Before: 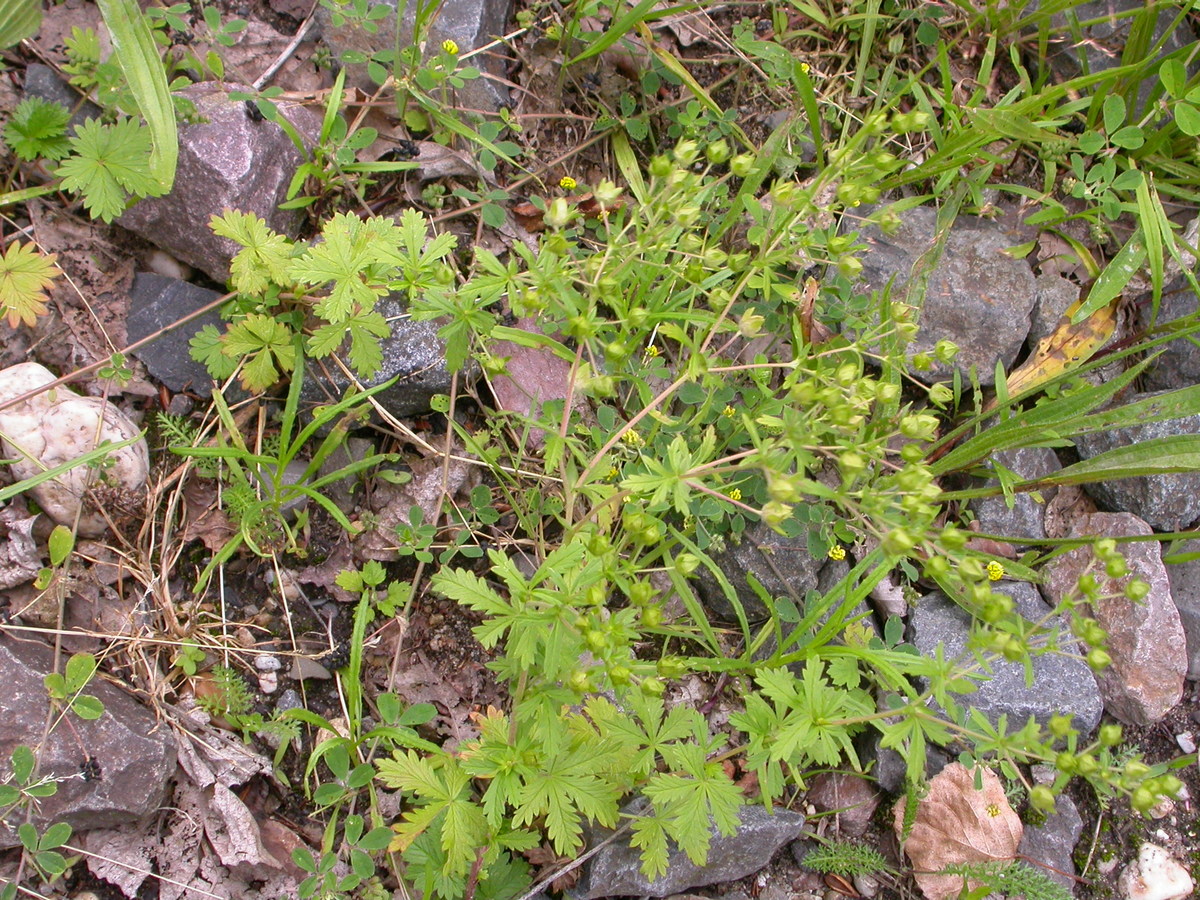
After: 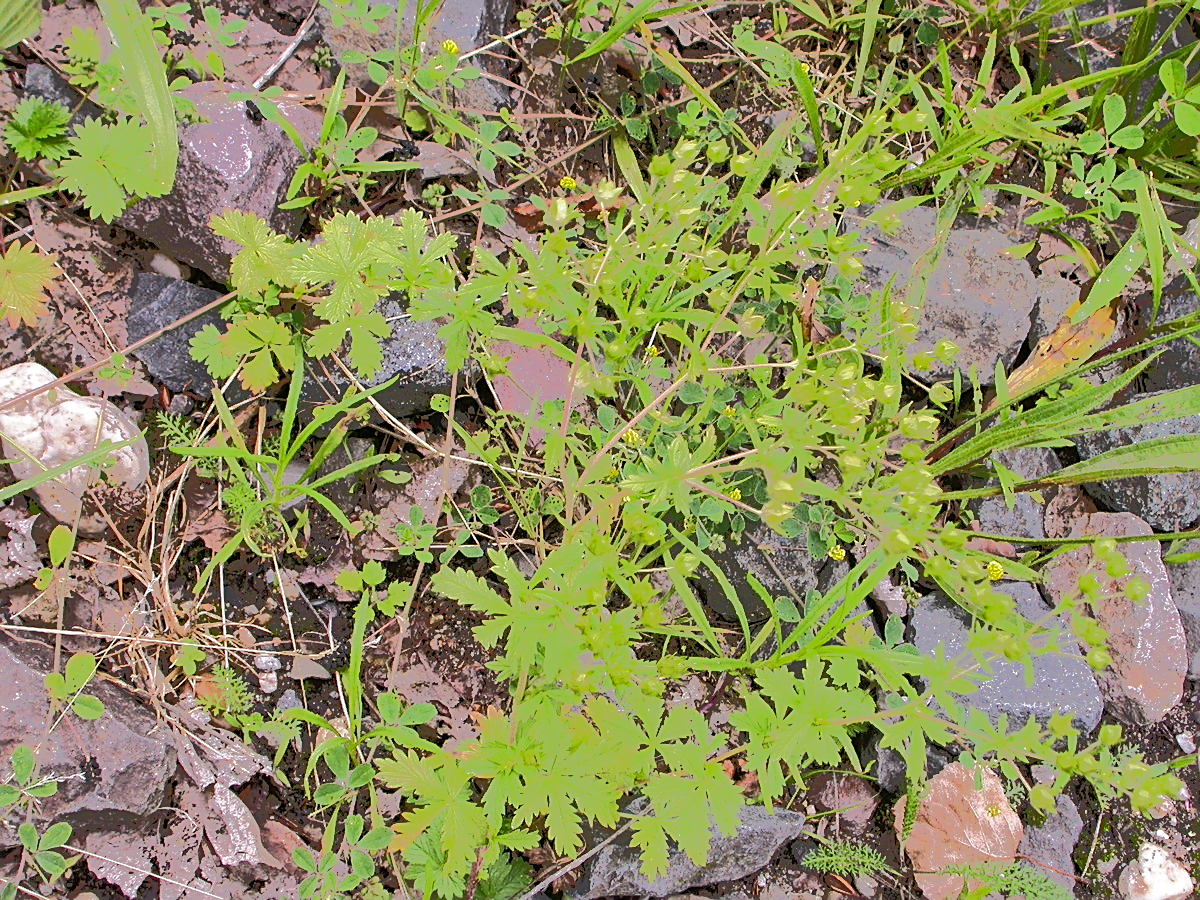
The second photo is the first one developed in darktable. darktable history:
shadows and highlights: shadows 5.39, soften with gaussian
tone equalizer: -7 EV -0.591 EV, -6 EV 1.04 EV, -5 EV -0.459 EV, -4 EV 0.423 EV, -3 EV 0.42 EV, -2 EV 0.166 EV, -1 EV -0.155 EV, +0 EV -0.404 EV, edges refinement/feathering 500, mask exposure compensation -1.57 EV, preserve details no
sharpen: on, module defaults
